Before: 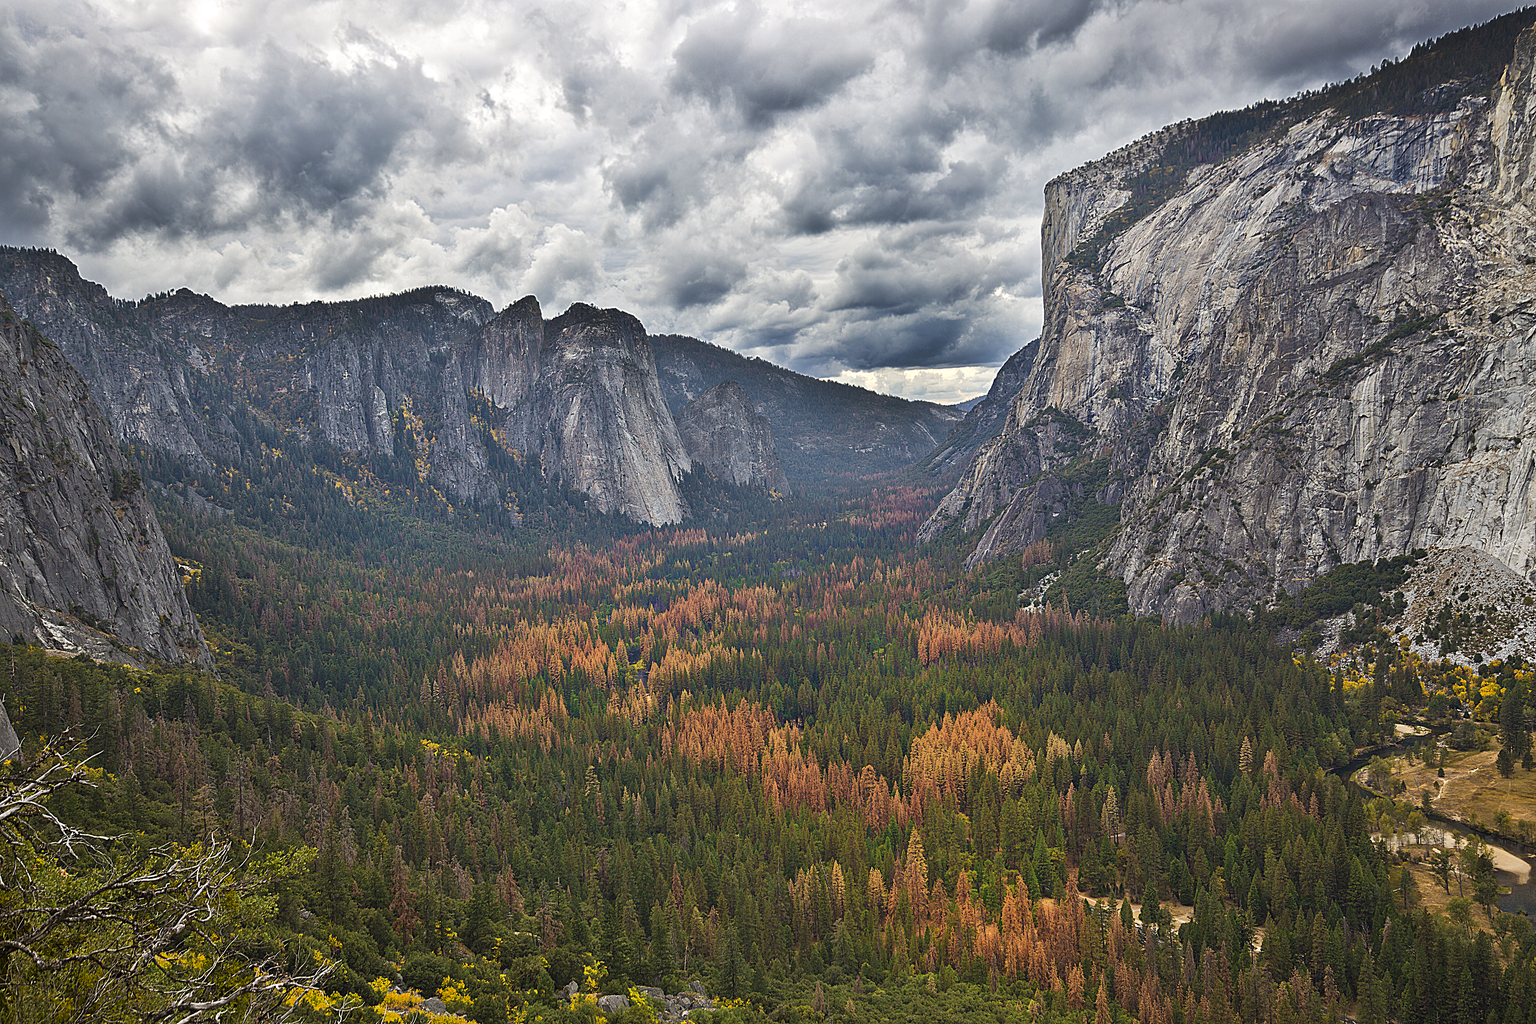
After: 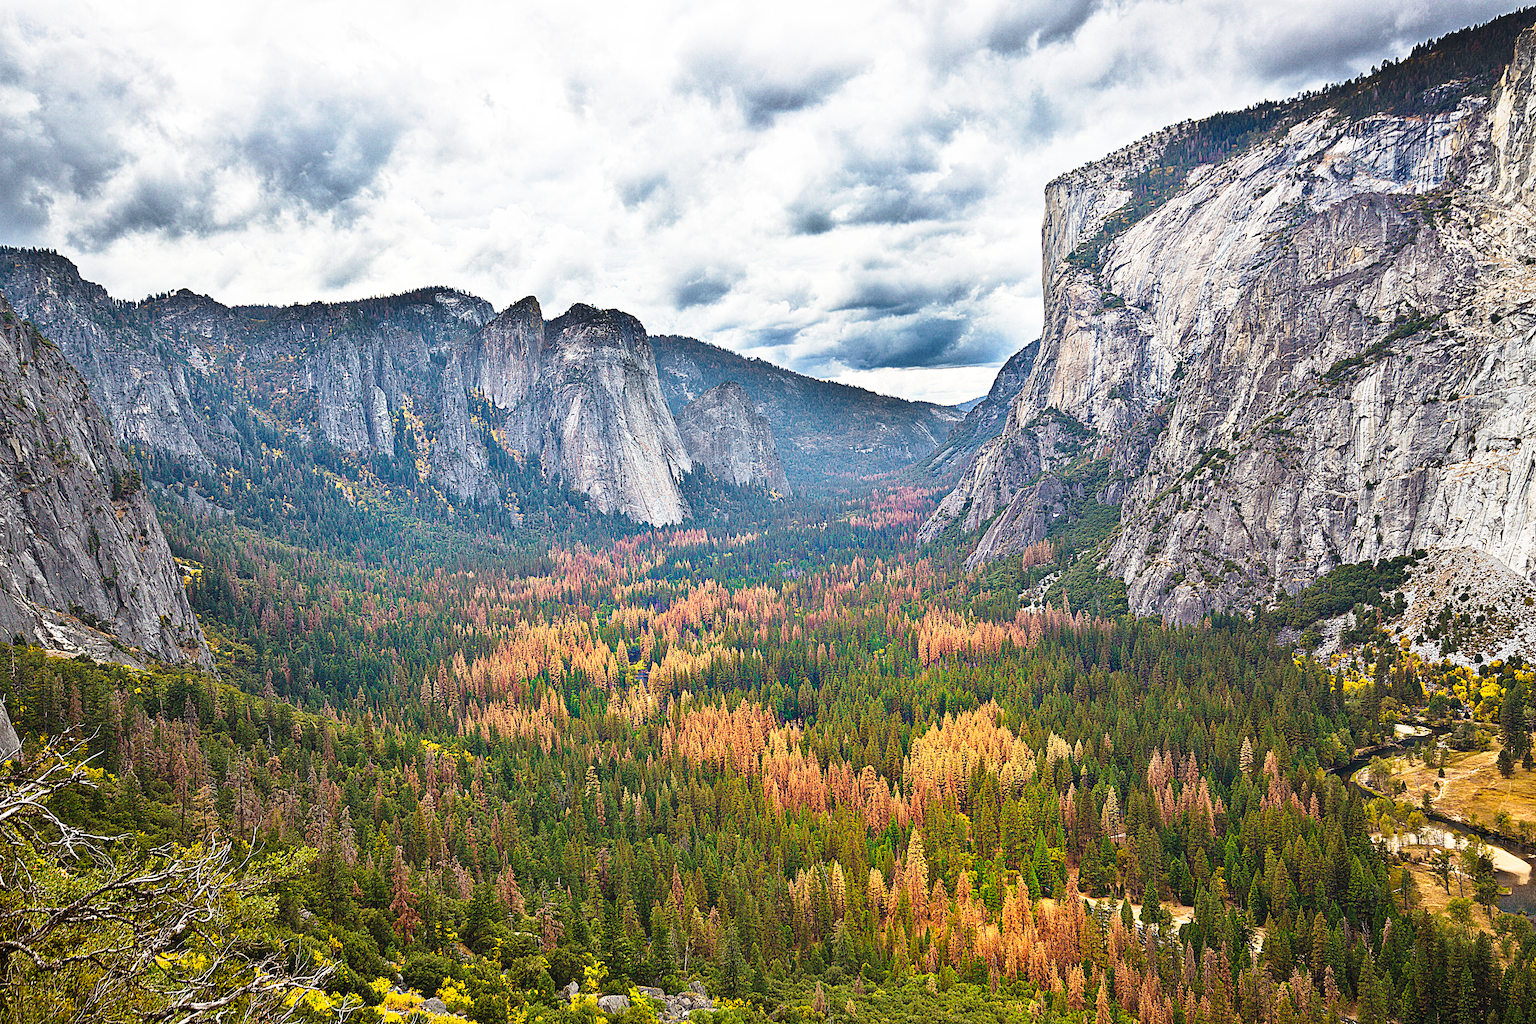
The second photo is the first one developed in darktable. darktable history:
grain: on, module defaults
base curve: curves: ch0 [(0, 0) (0.026, 0.03) (0.109, 0.232) (0.351, 0.748) (0.669, 0.968) (1, 1)], preserve colors none
